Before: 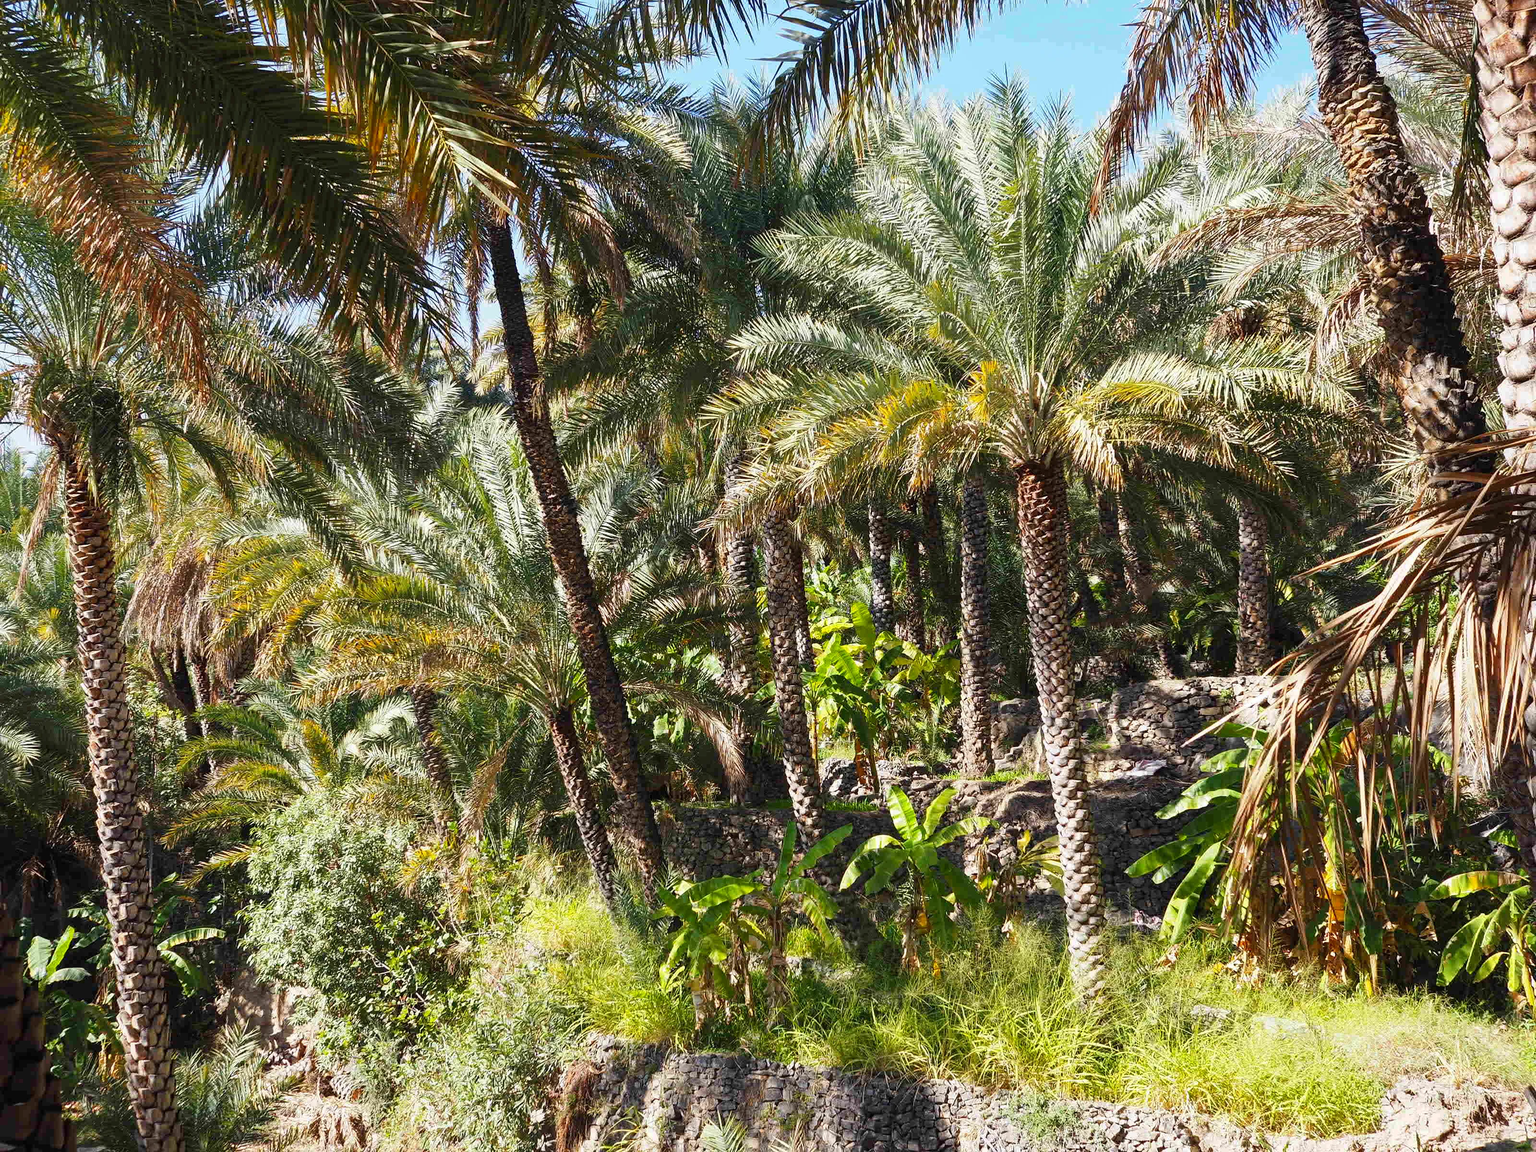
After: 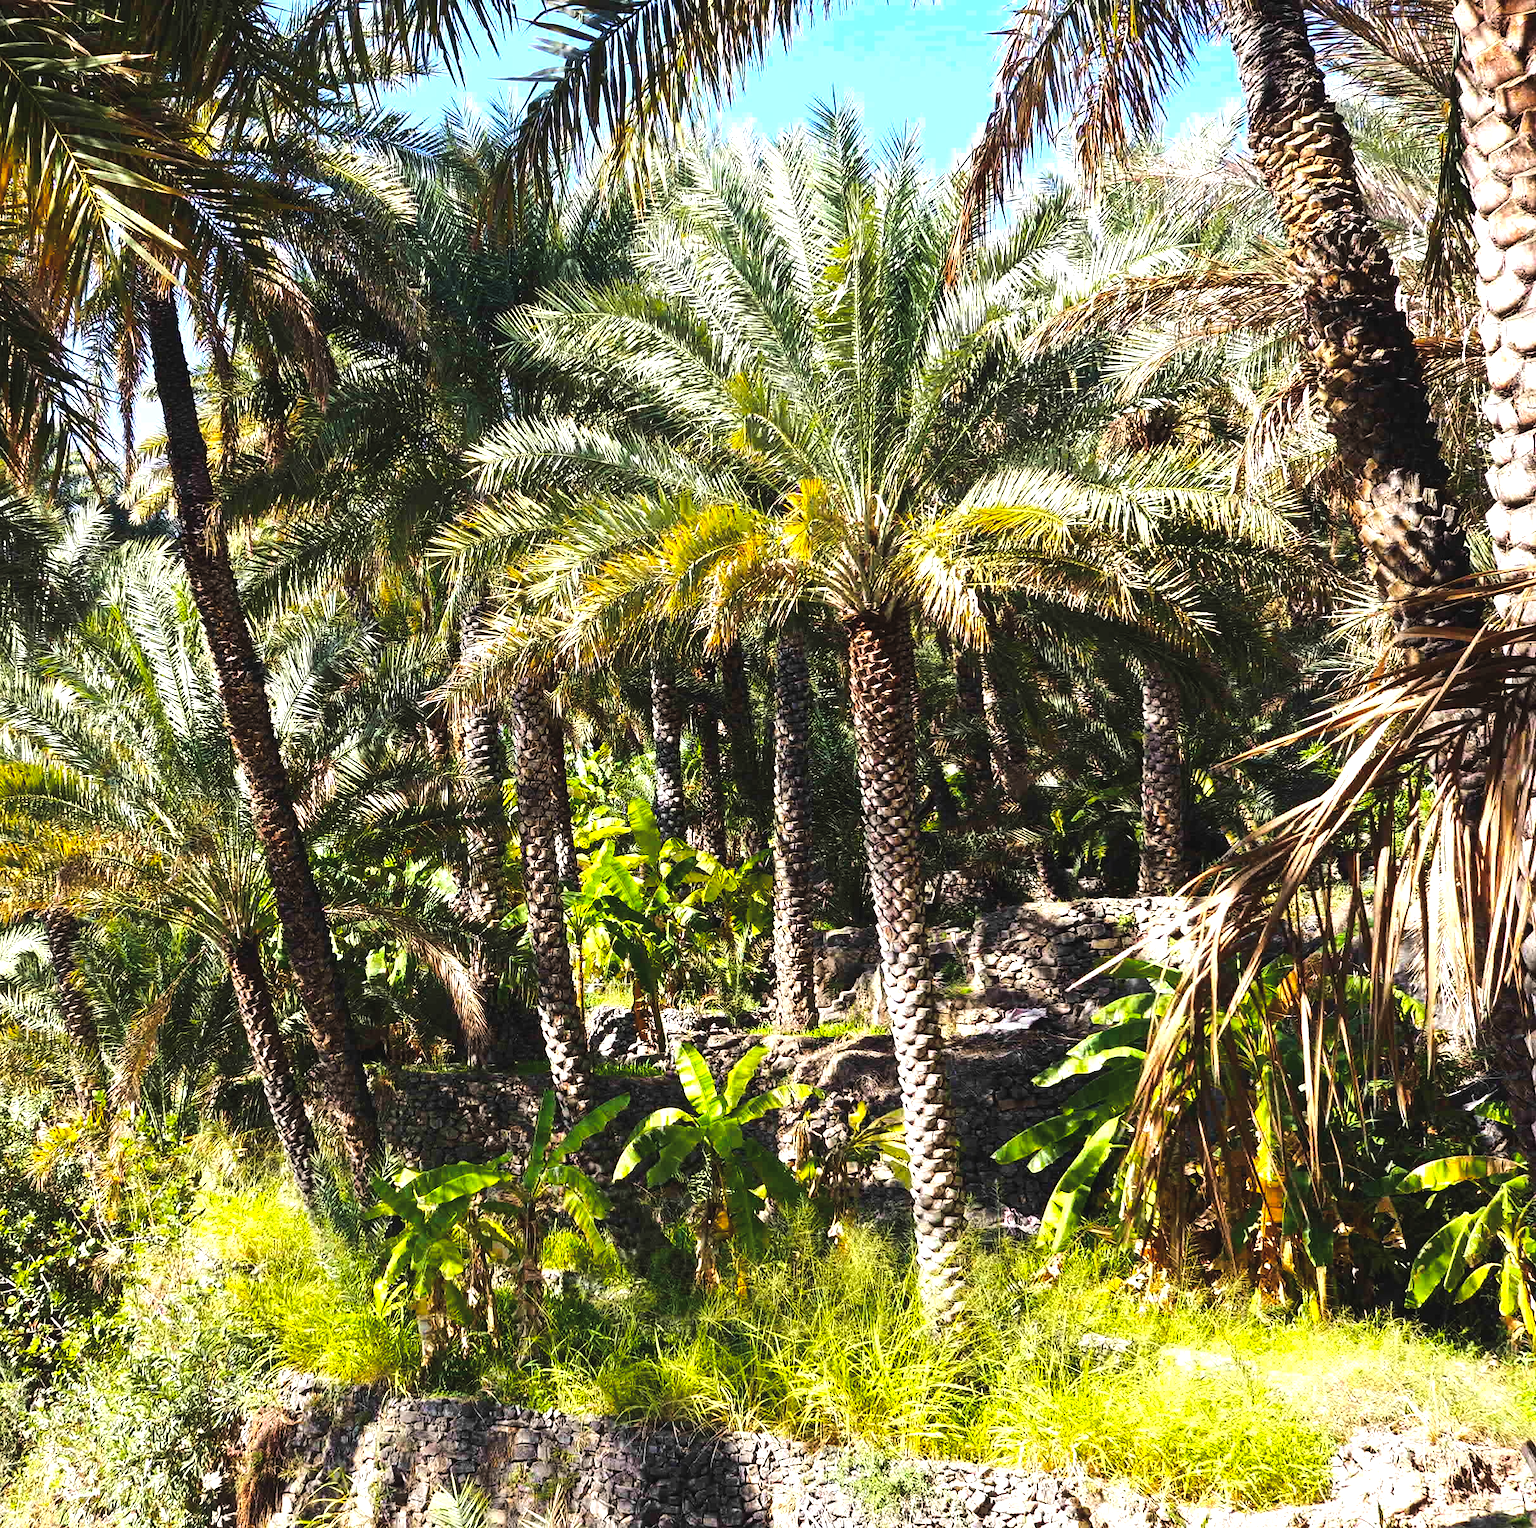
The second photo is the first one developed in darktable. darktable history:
color balance rgb: global offset › luminance 0.71%, perceptual saturation grading › global saturation -11.5%, perceptual brilliance grading › highlights 17.77%, perceptual brilliance grading › mid-tones 31.71%, perceptual brilliance grading › shadows -31.01%, global vibrance 50%
crop and rotate: left 24.6%
